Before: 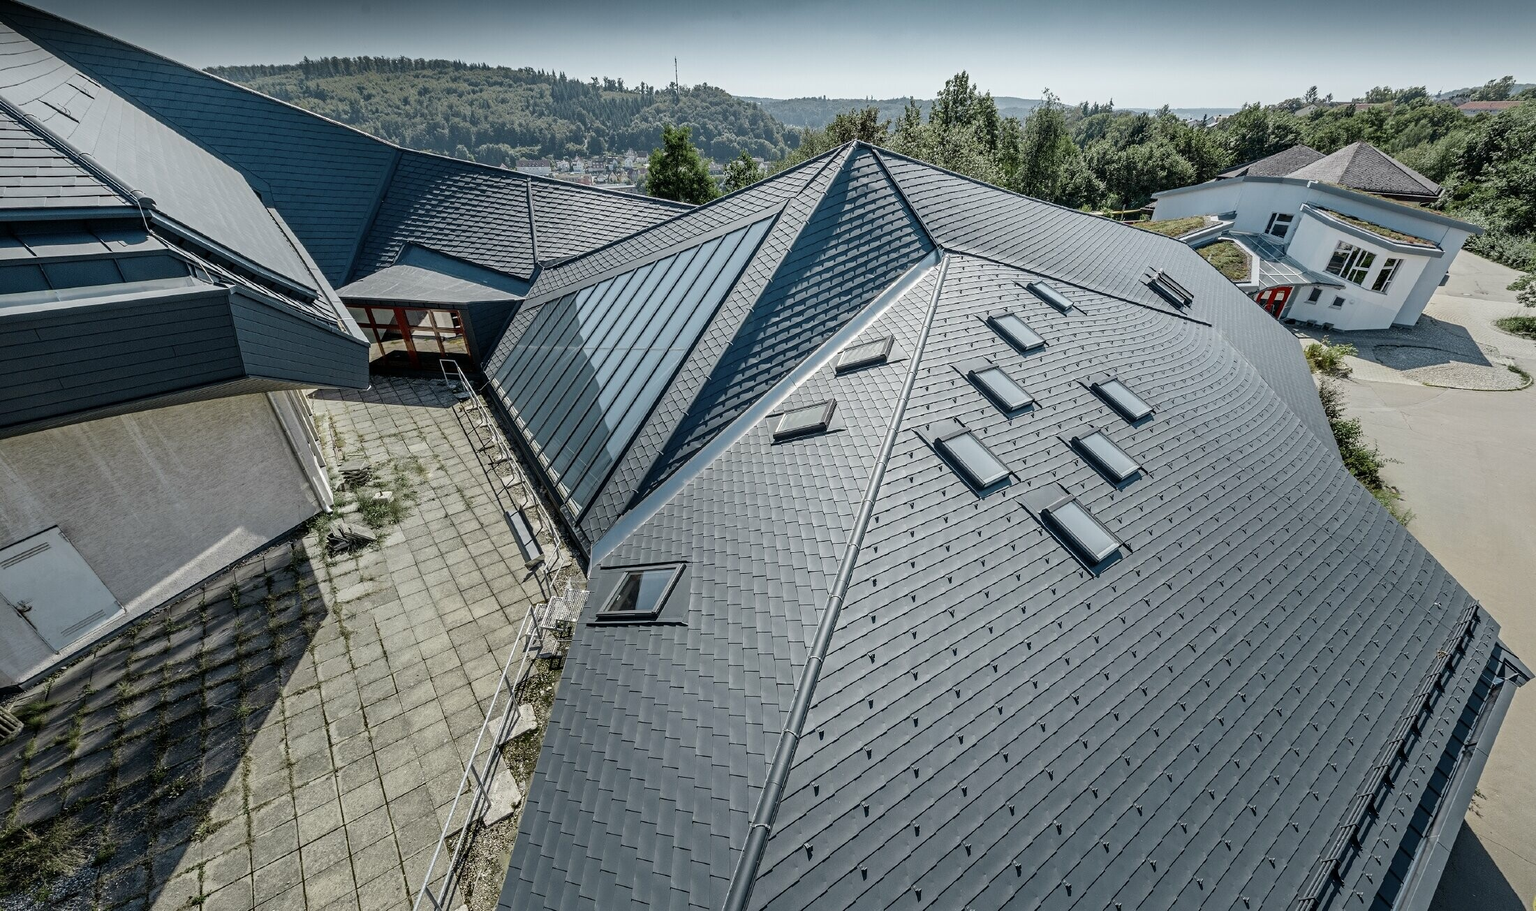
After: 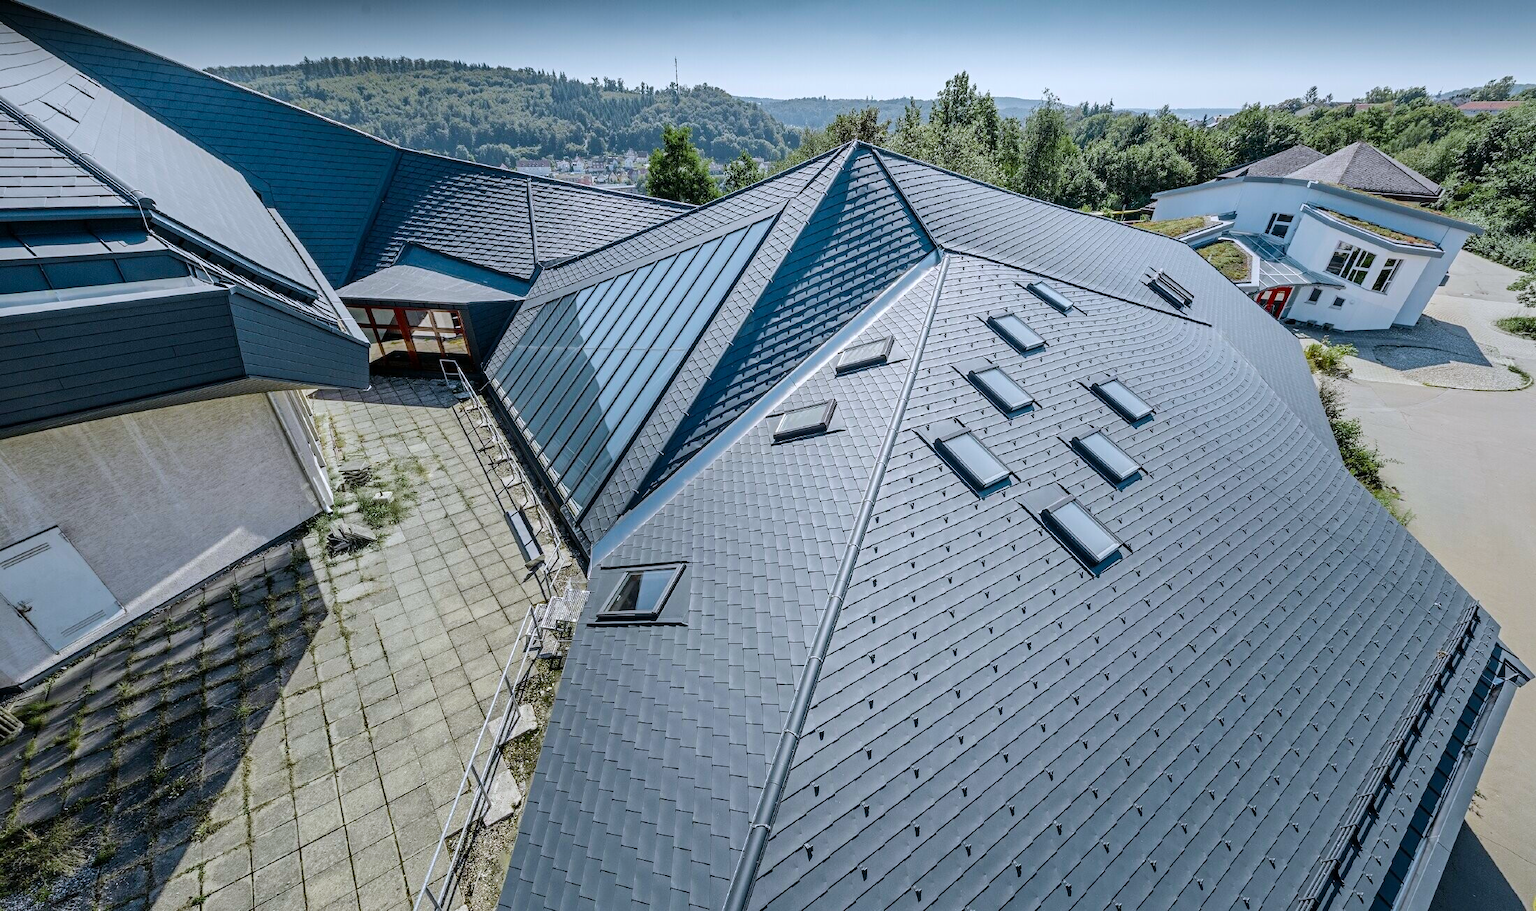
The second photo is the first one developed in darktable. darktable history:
color balance rgb: perceptual saturation grading › global saturation 25%, perceptual brilliance grading › mid-tones 10%, perceptual brilliance grading › shadows 15%, global vibrance 20%
white balance: red 0.984, blue 1.059
